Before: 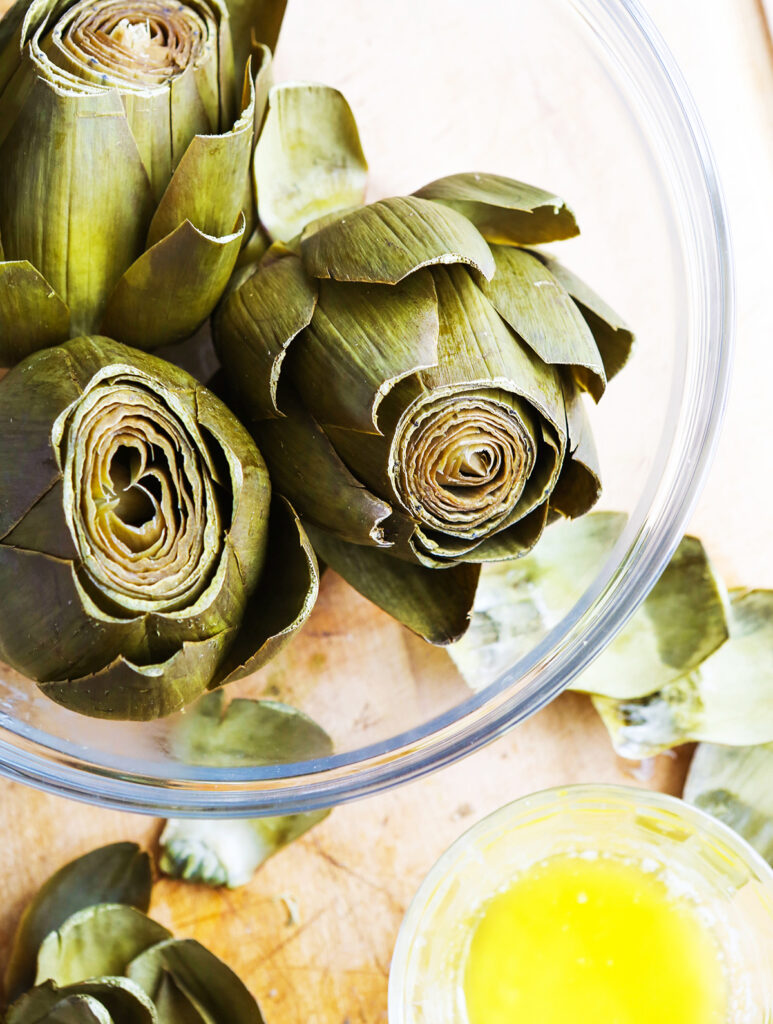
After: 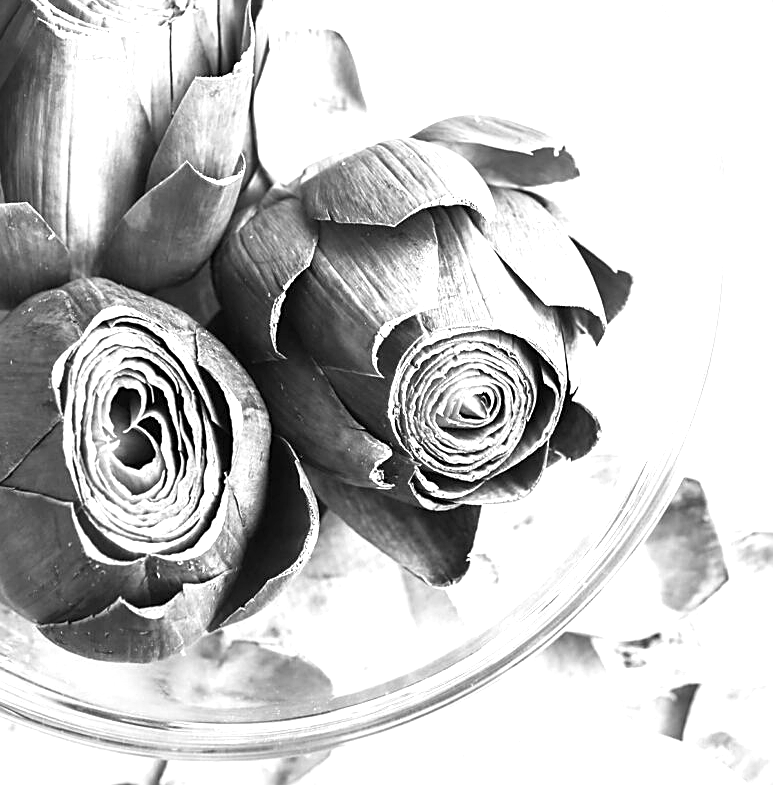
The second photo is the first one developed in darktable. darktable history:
crop: top 5.667%, bottom 17.637%
sharpen: on, module defaults
exposure: black level correction 0, exposure 1 EV, compensate highlight preservation false
monochrome: a 32, b 64, size 2.3
